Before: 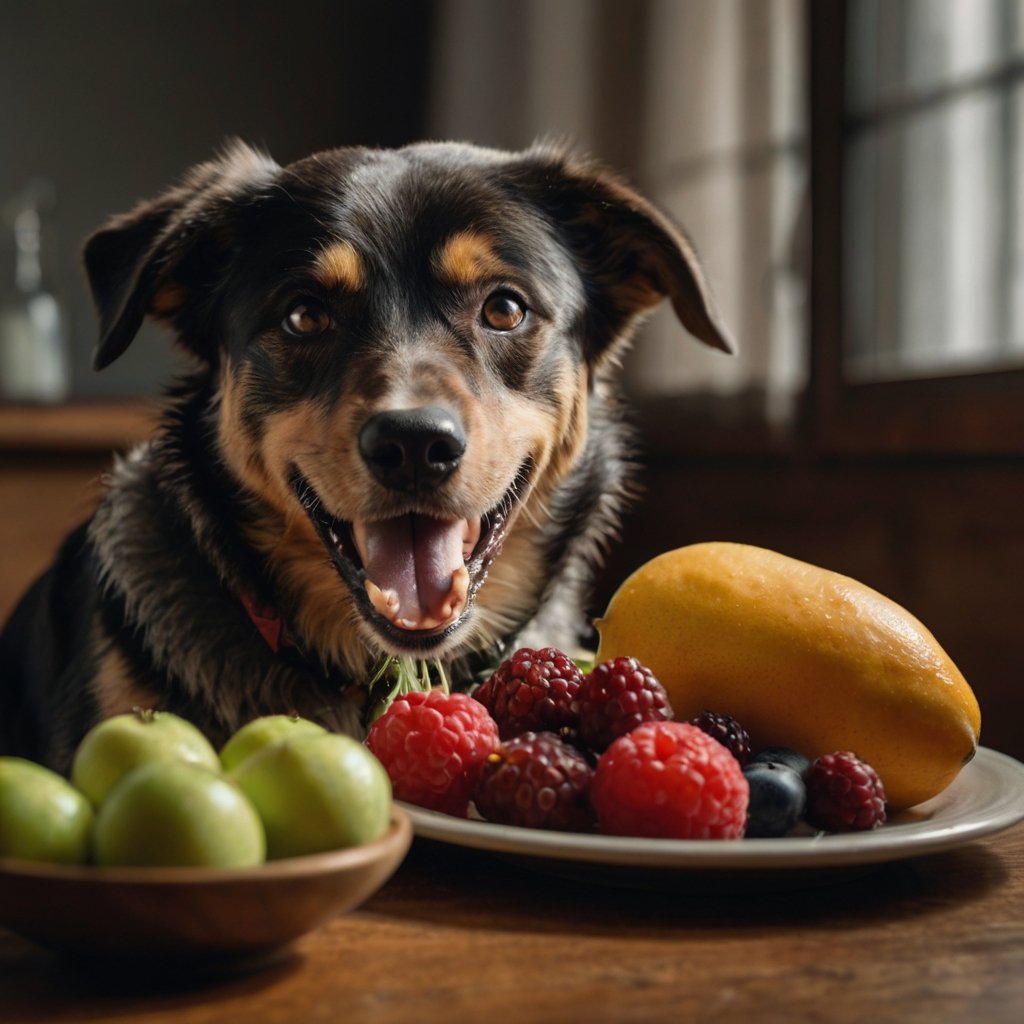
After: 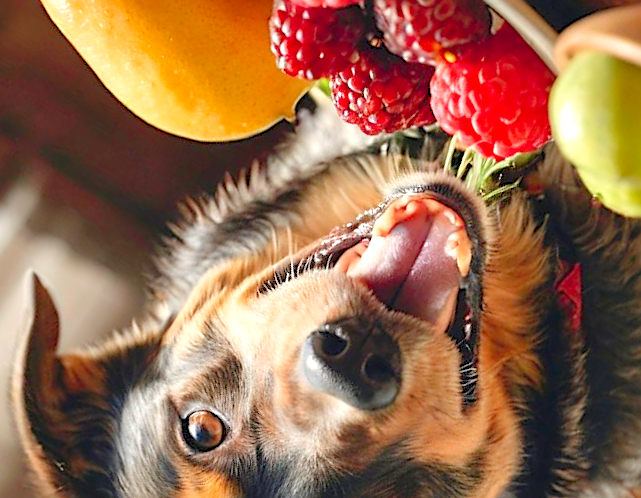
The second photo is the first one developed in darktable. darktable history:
sharpen: amount 0.583
levels: levels [0.008, 0.318, 0.836]
crop and rotate: angle 147.81°, left 9.122%, top 15.657%, right 4.454%, bottom 17.149%
exposure: compensate highlight preservation false
